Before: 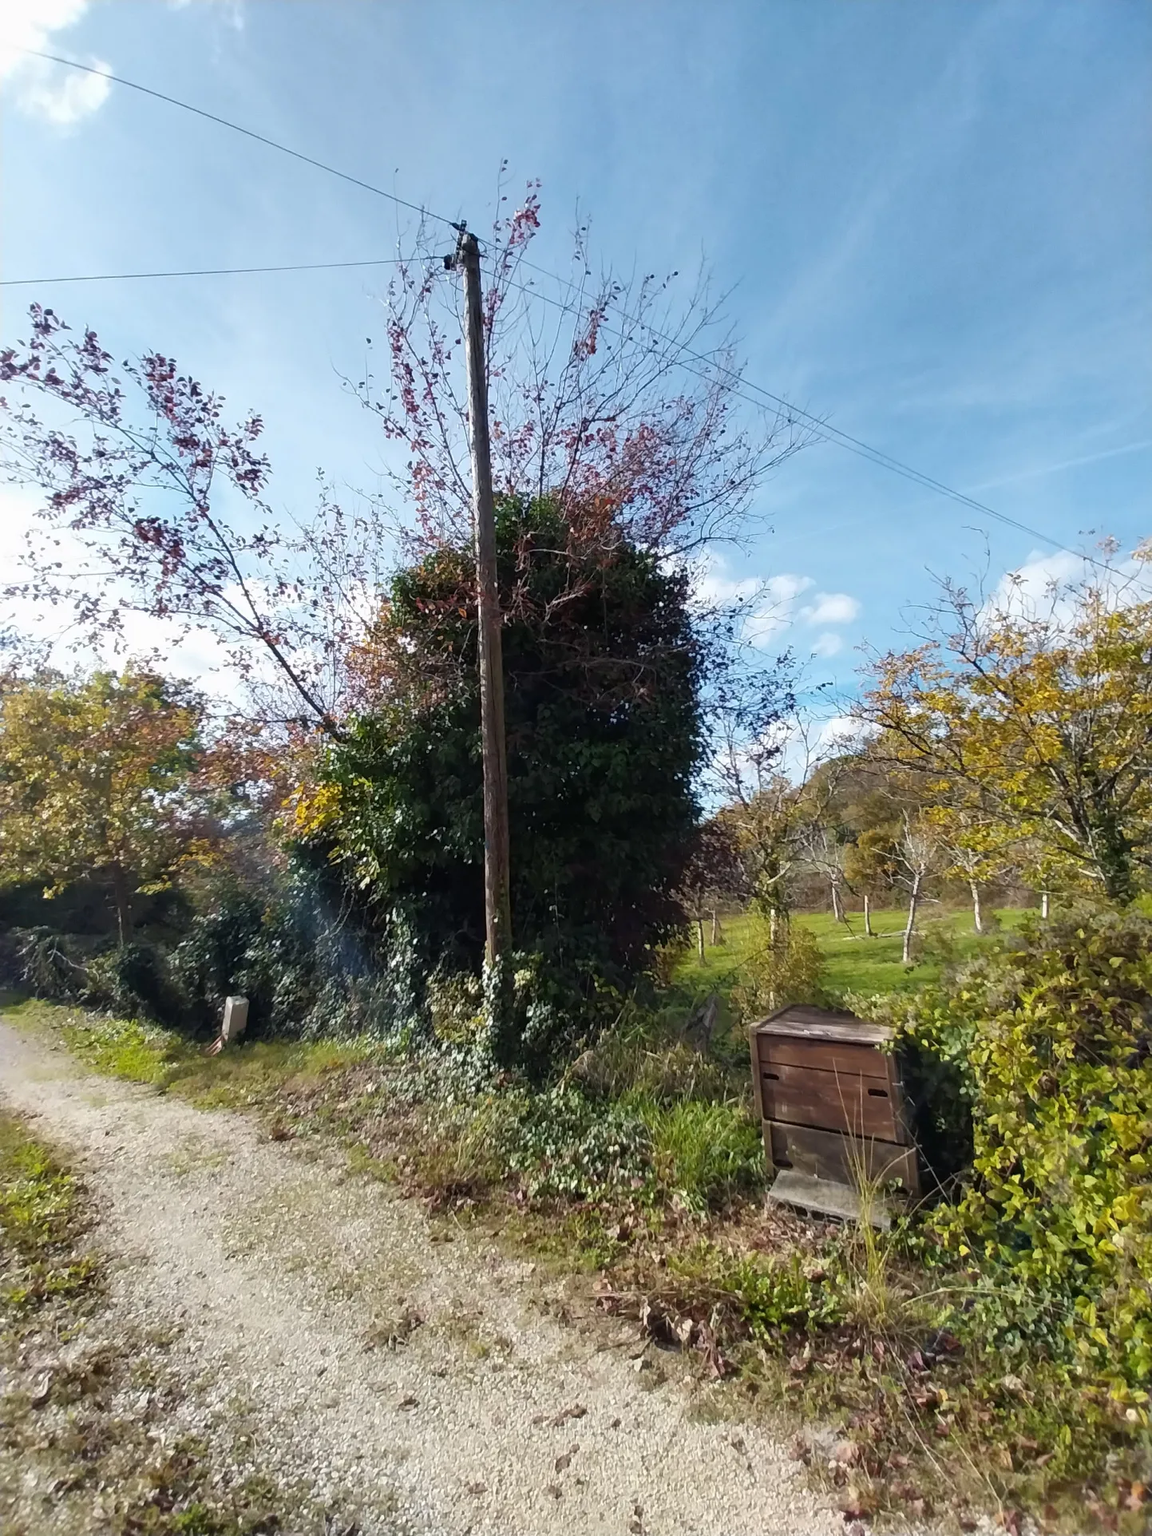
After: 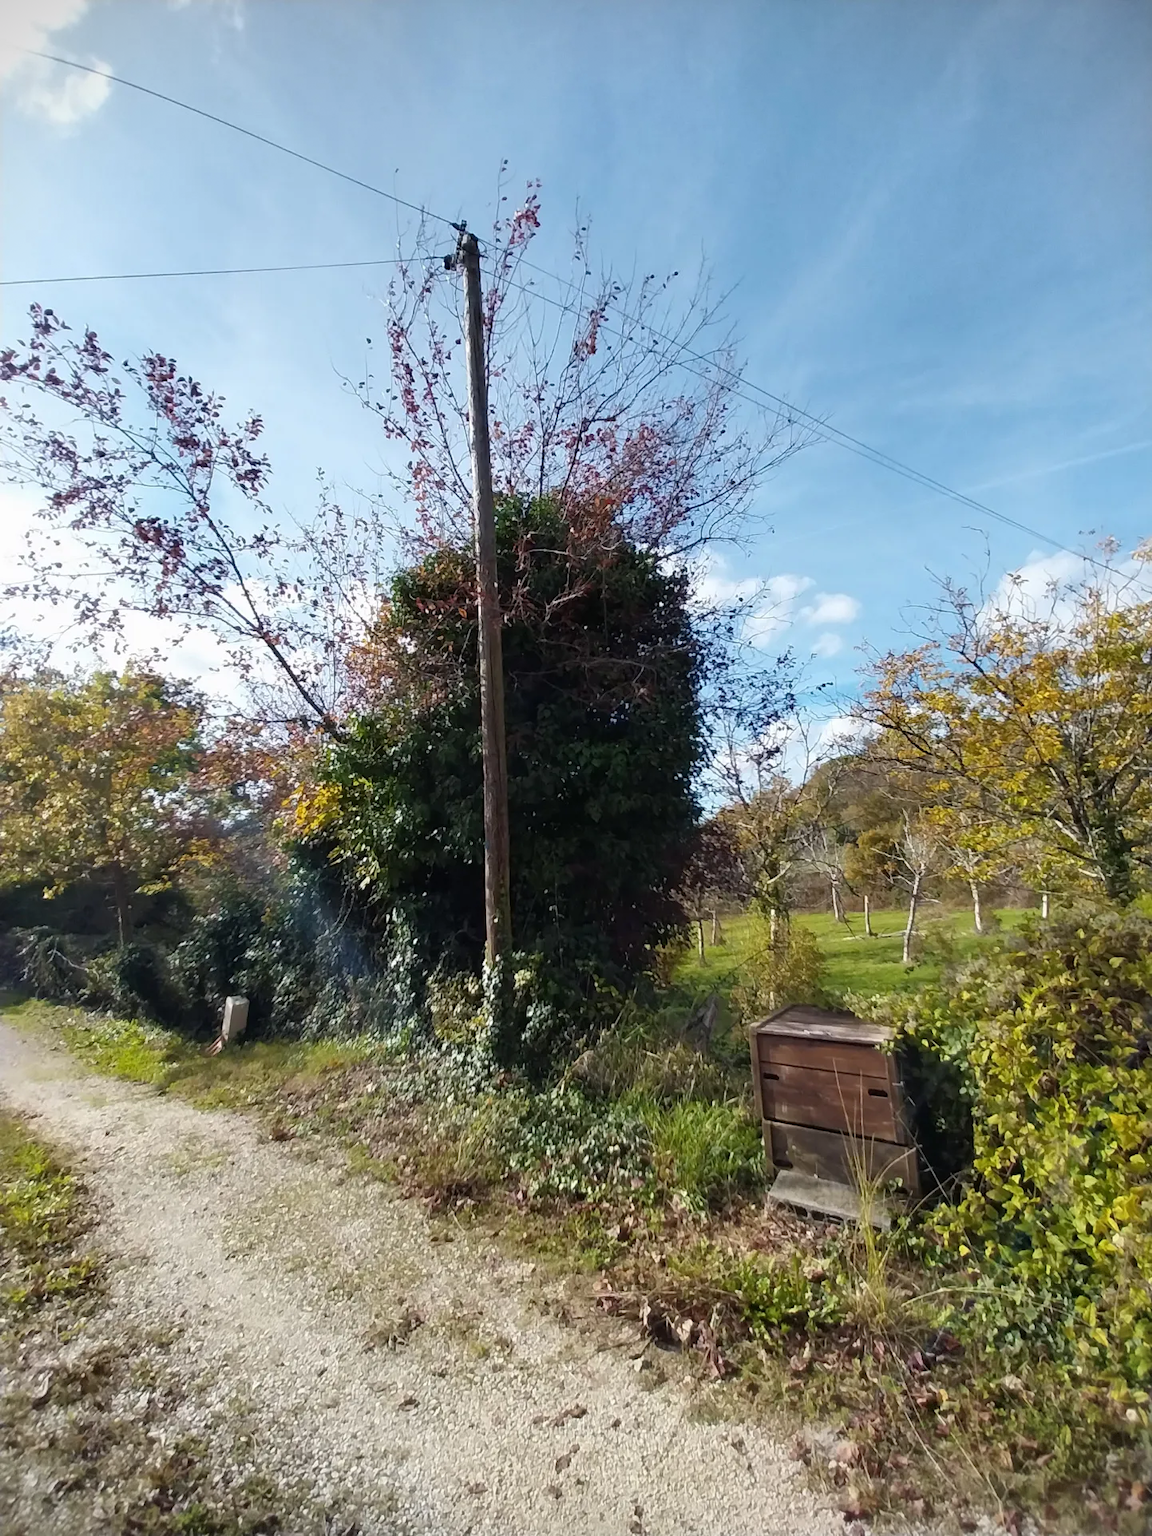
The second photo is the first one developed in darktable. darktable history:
vignetting: fall-off start 99.96%, fall-off radius 70.73%, width/height ratio 1.176, dithering 8-bit output
